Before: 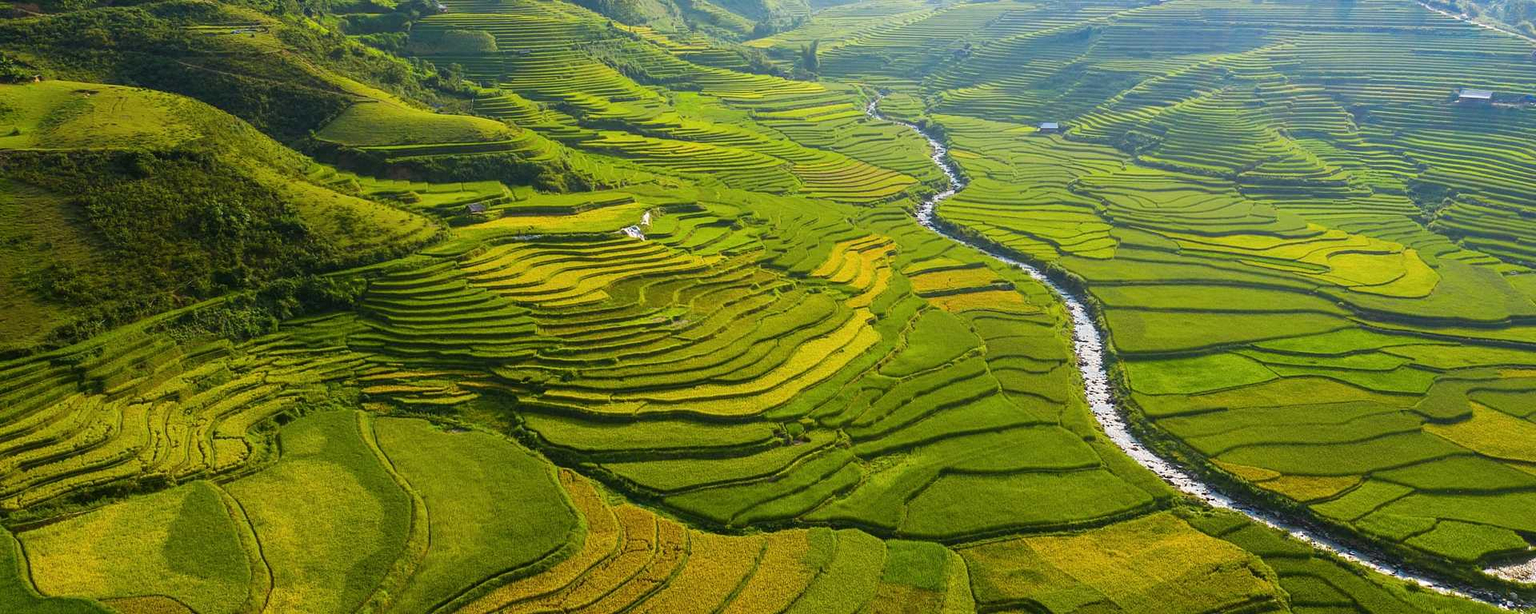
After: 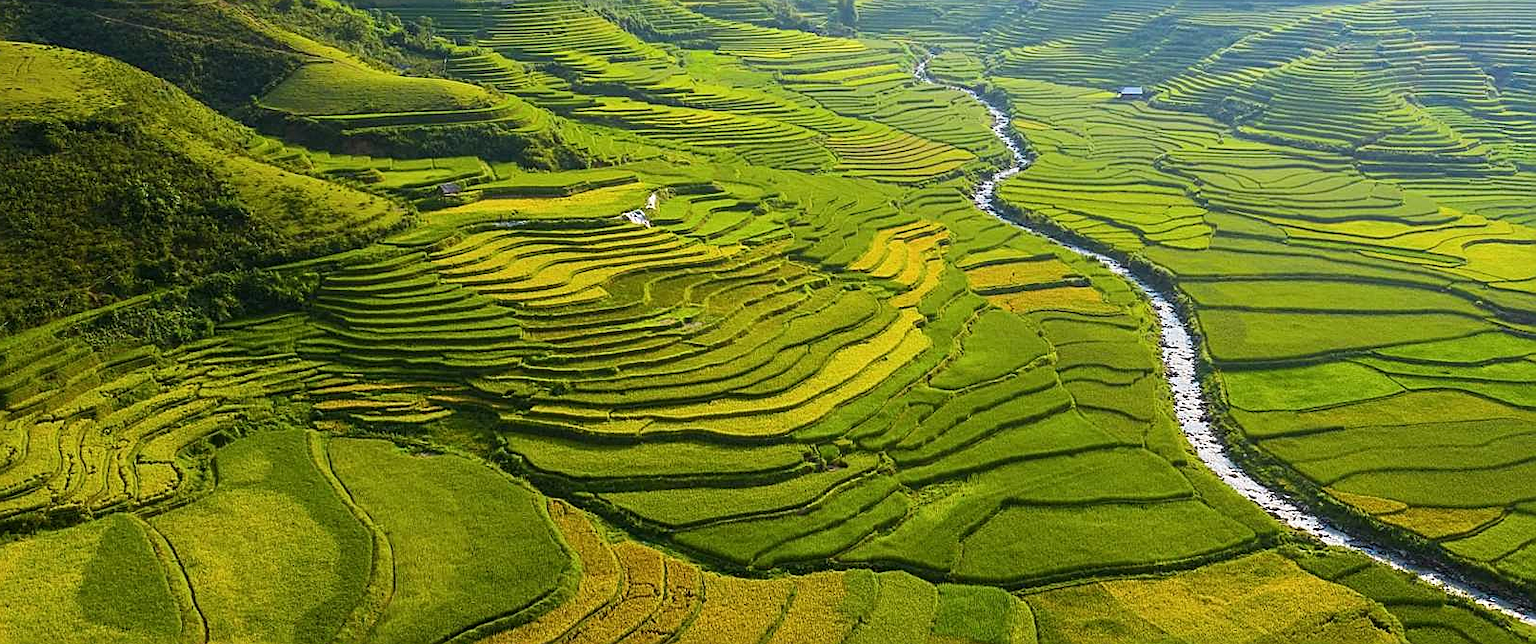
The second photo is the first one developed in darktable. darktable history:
contrast brightness saturation: contrast 0.1, brightness 0.02, saturation 0.02
crop: left 6.446%, top 8.188%, right 9.538%, bottom 3.548%
white balance: red 0.988, blue 1.017
sharpen: on, module defaults
